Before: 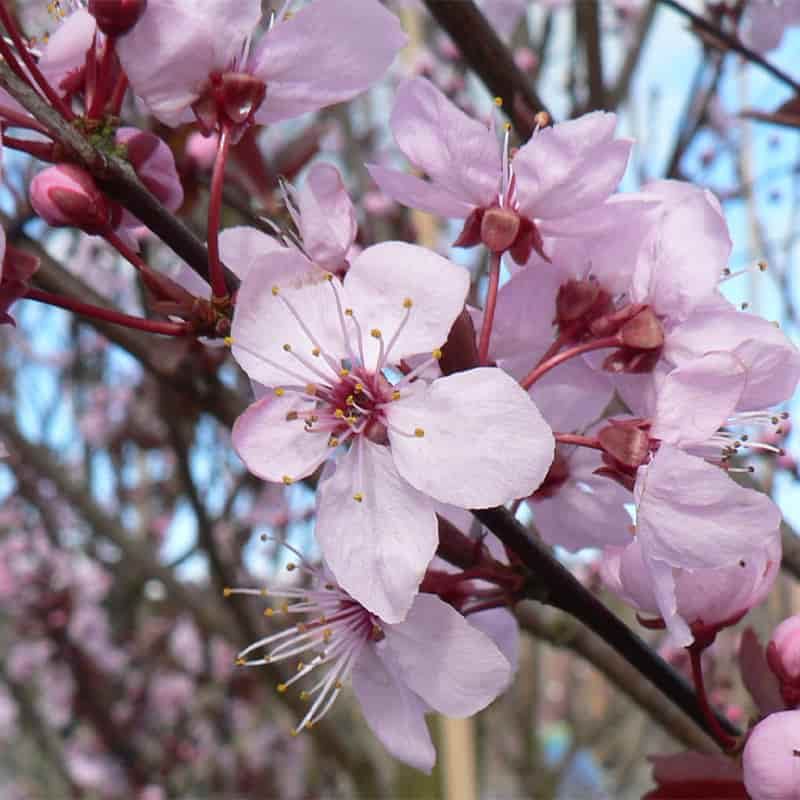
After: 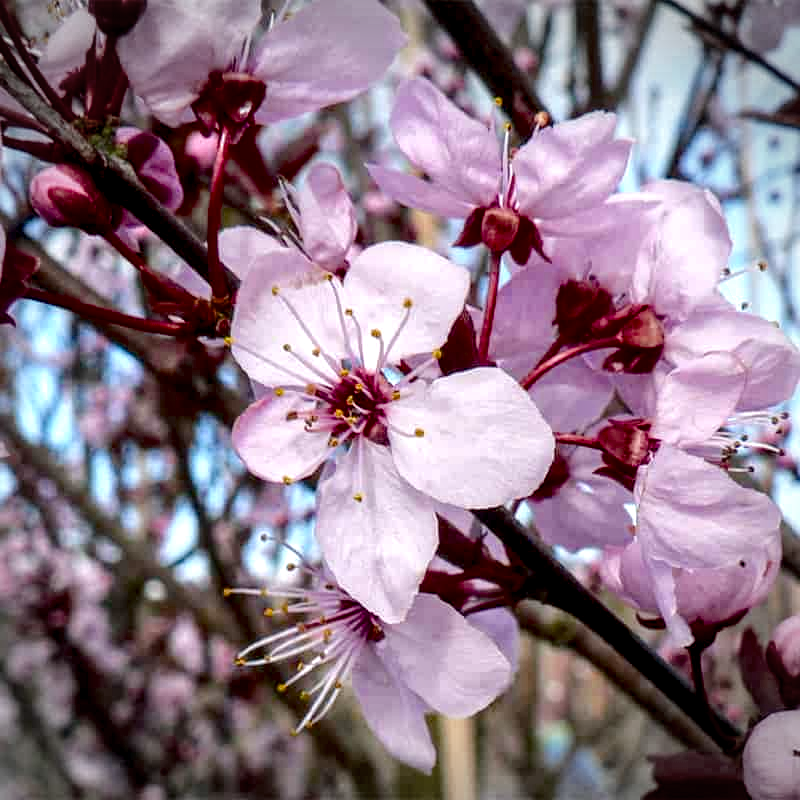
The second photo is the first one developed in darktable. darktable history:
color balance rgb: perceptual saturation grading › global saturation 21.113%, perceptual saturation grading › highlights -19.743%, perceptual saturation grading › shadows 29.728%, perceptual brilliance grading › mid-tones 10.077%, perceptual brilliance grading › shadows 14.404%, global vibrance 16.318%, saturation formula JzAzBz (2021)
local contrast: highlights 64%, shadows 54%, detail 168%, midtone range 0.507
vignetting: fall-off start 88.45%, fall-off radius 43.68%, width/height ratio 1.154, unbound false
